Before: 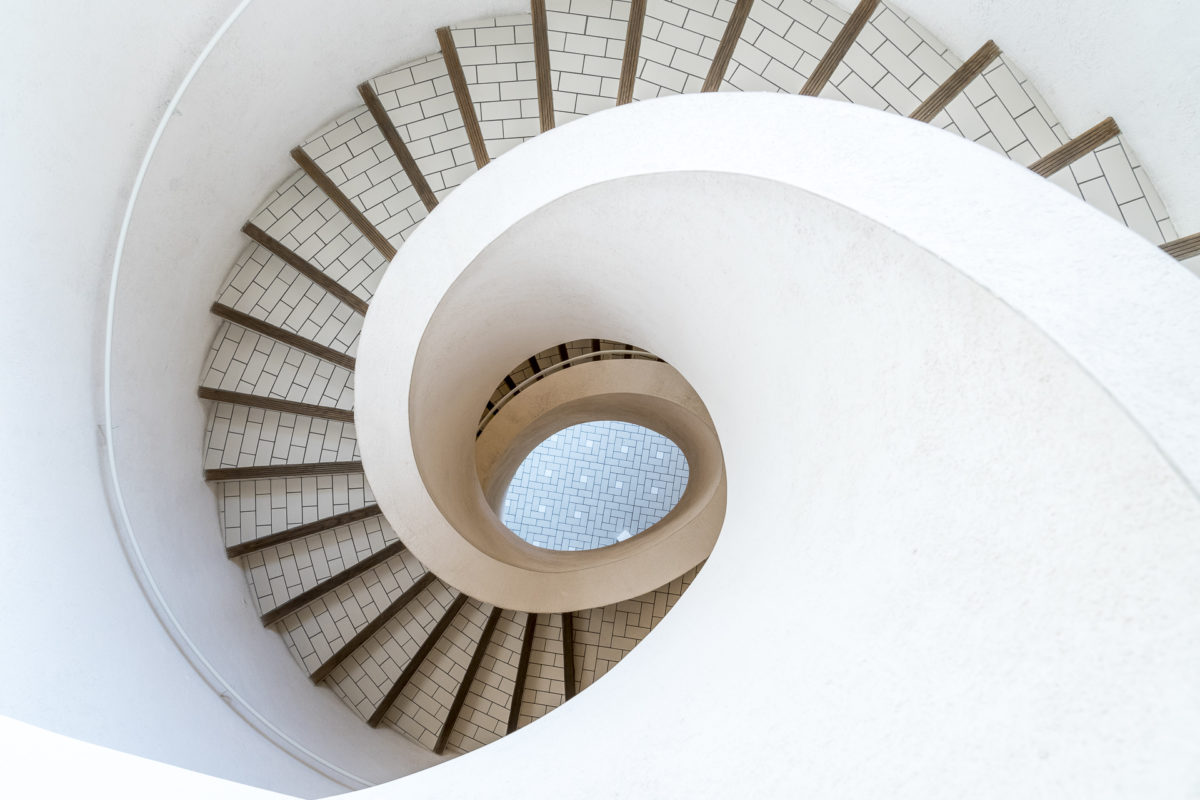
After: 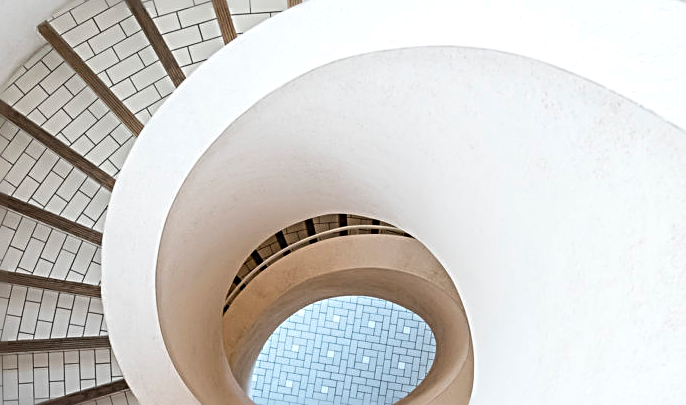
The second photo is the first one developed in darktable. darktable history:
crop: left 21.085%, top 15.703%, right 21.712%, bottom 33.669%
exposure: black level correction -0.008, exposure 0.067 EV, compensate highlight preservation false
sharpen: radius 2.988, amount 0.76
